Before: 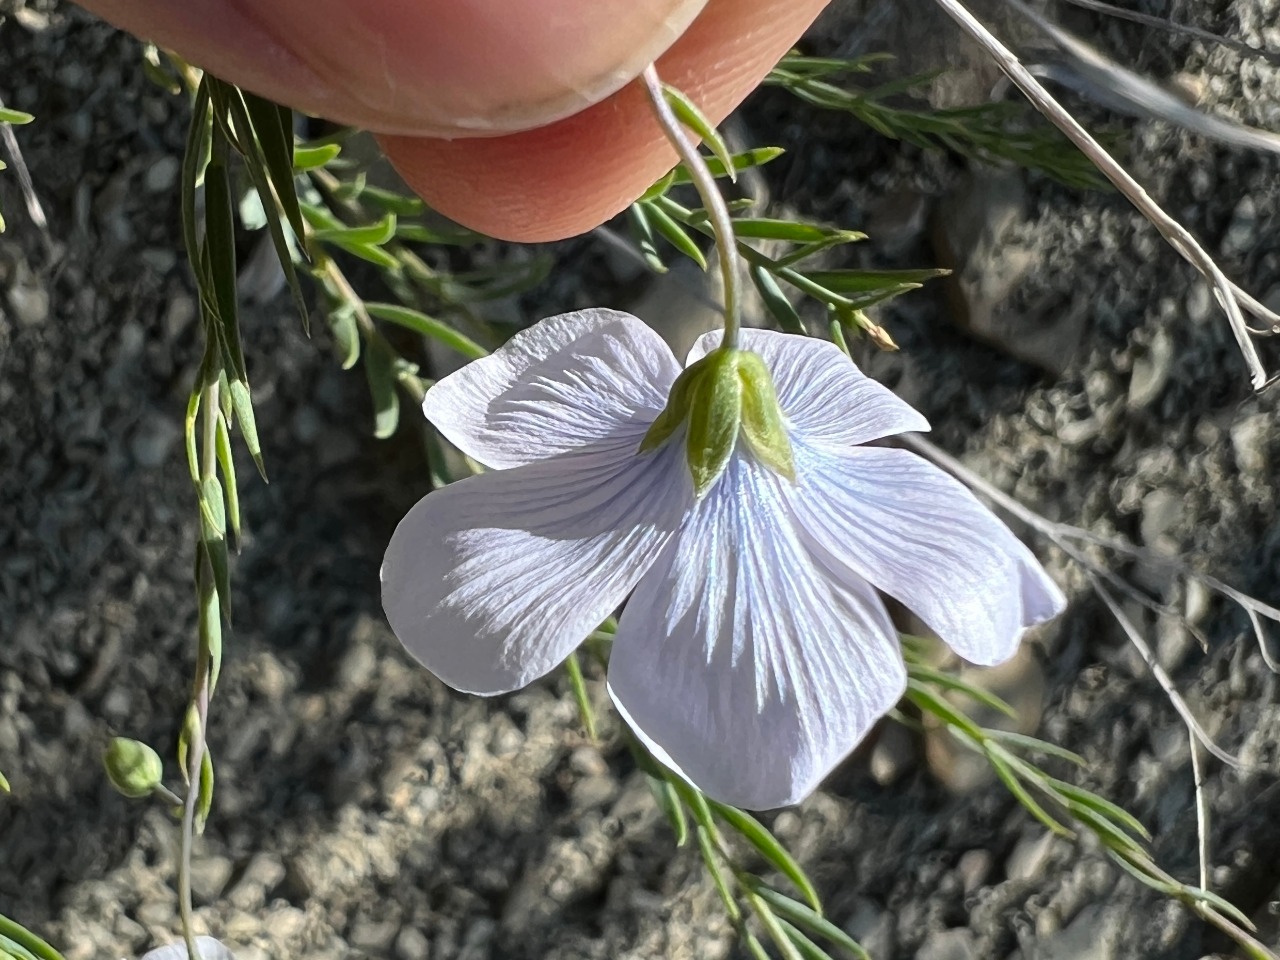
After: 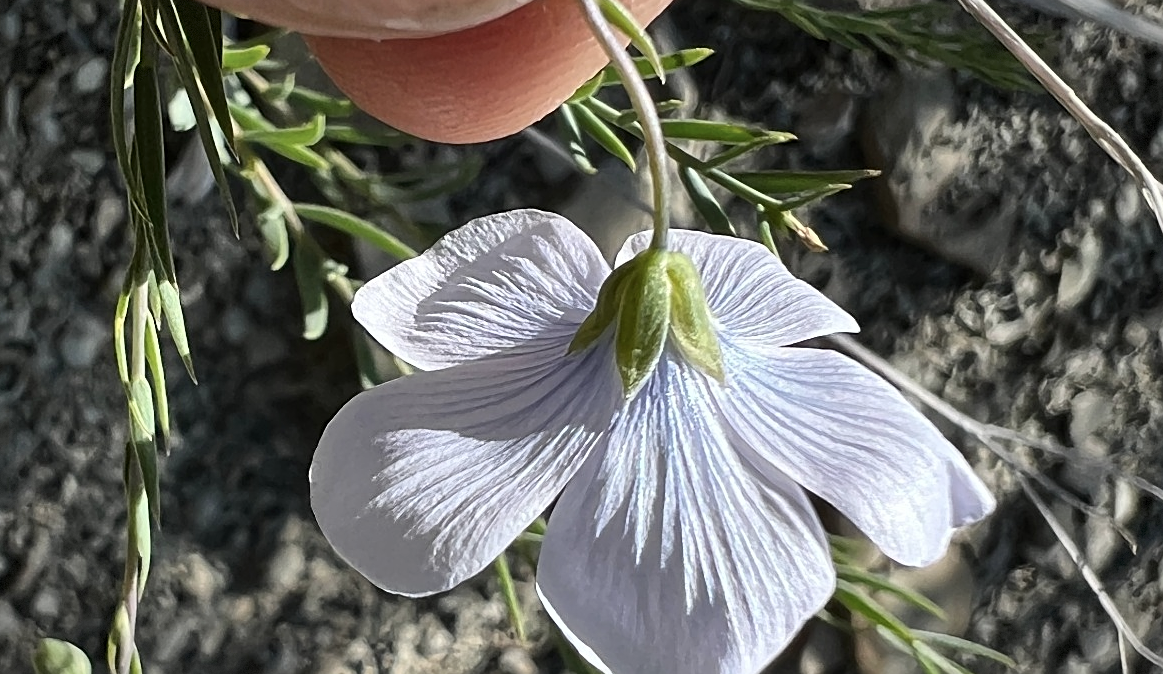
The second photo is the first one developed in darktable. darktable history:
crop: left 5.596%, top 10.314%, right 3.534%, bottom 19.395%
contrast brightness saturation: contrast 0.11, saturation -0.17
shadows and highlights: highlights color adjustment 0%, low approximation 0.01, soften with gaussian
sharpen: on, module defaults
vignetting: fall-off start 100%, brightness -0.406, saturation -0.3, width/height ratio 1.324, dithering 8-bit output, unbound false
